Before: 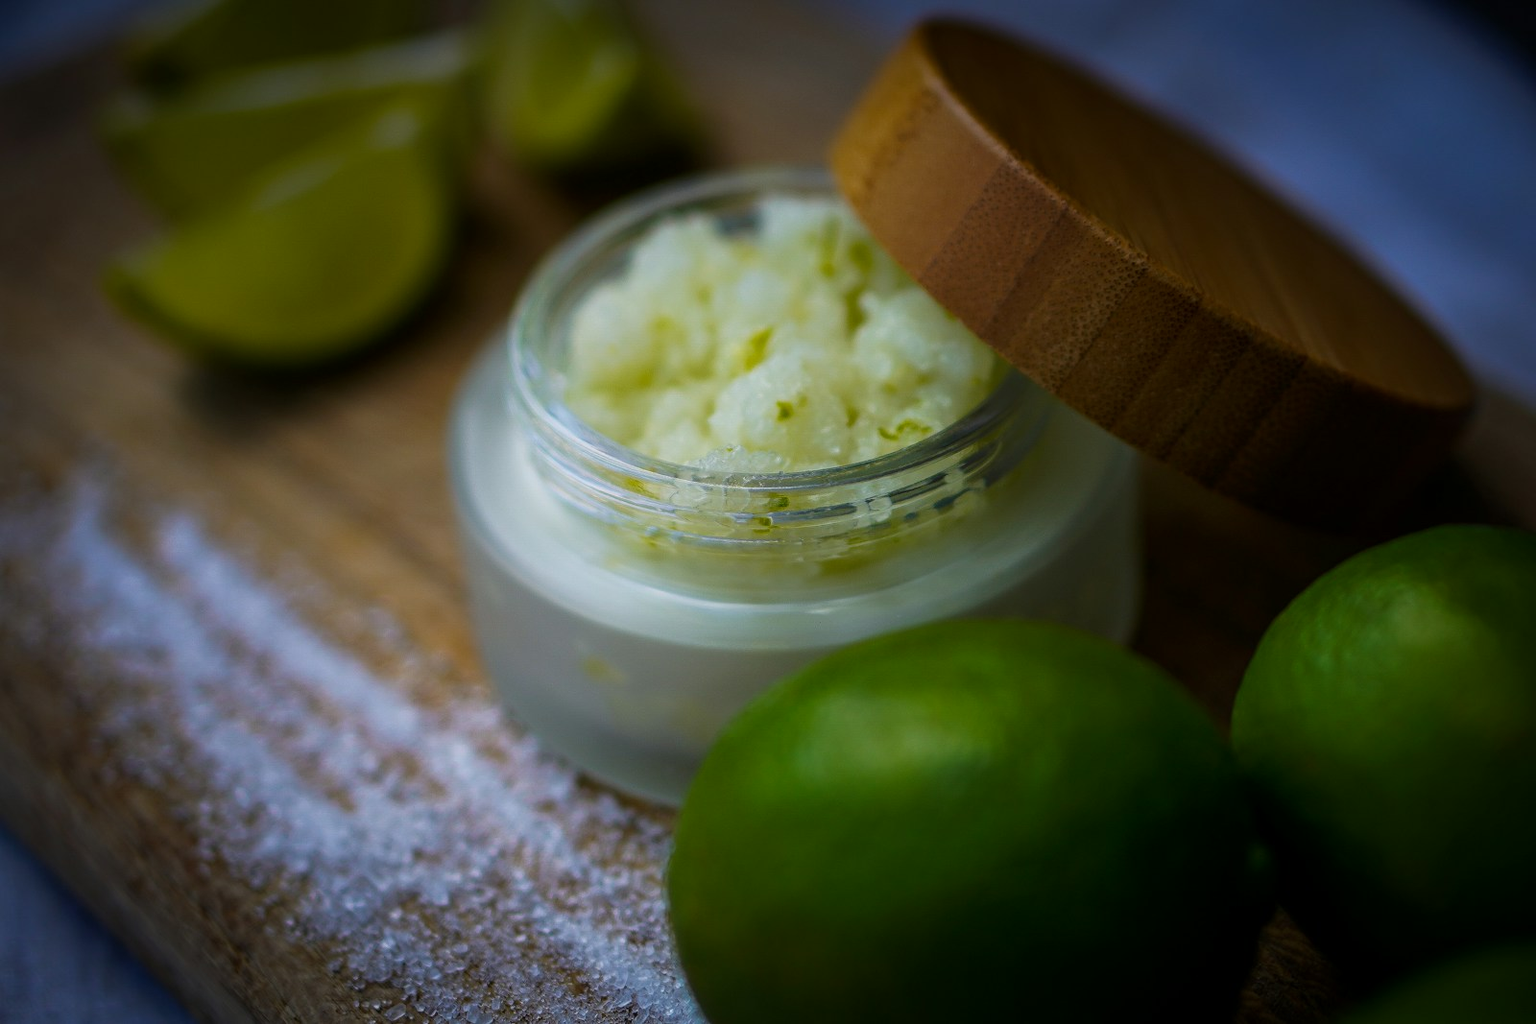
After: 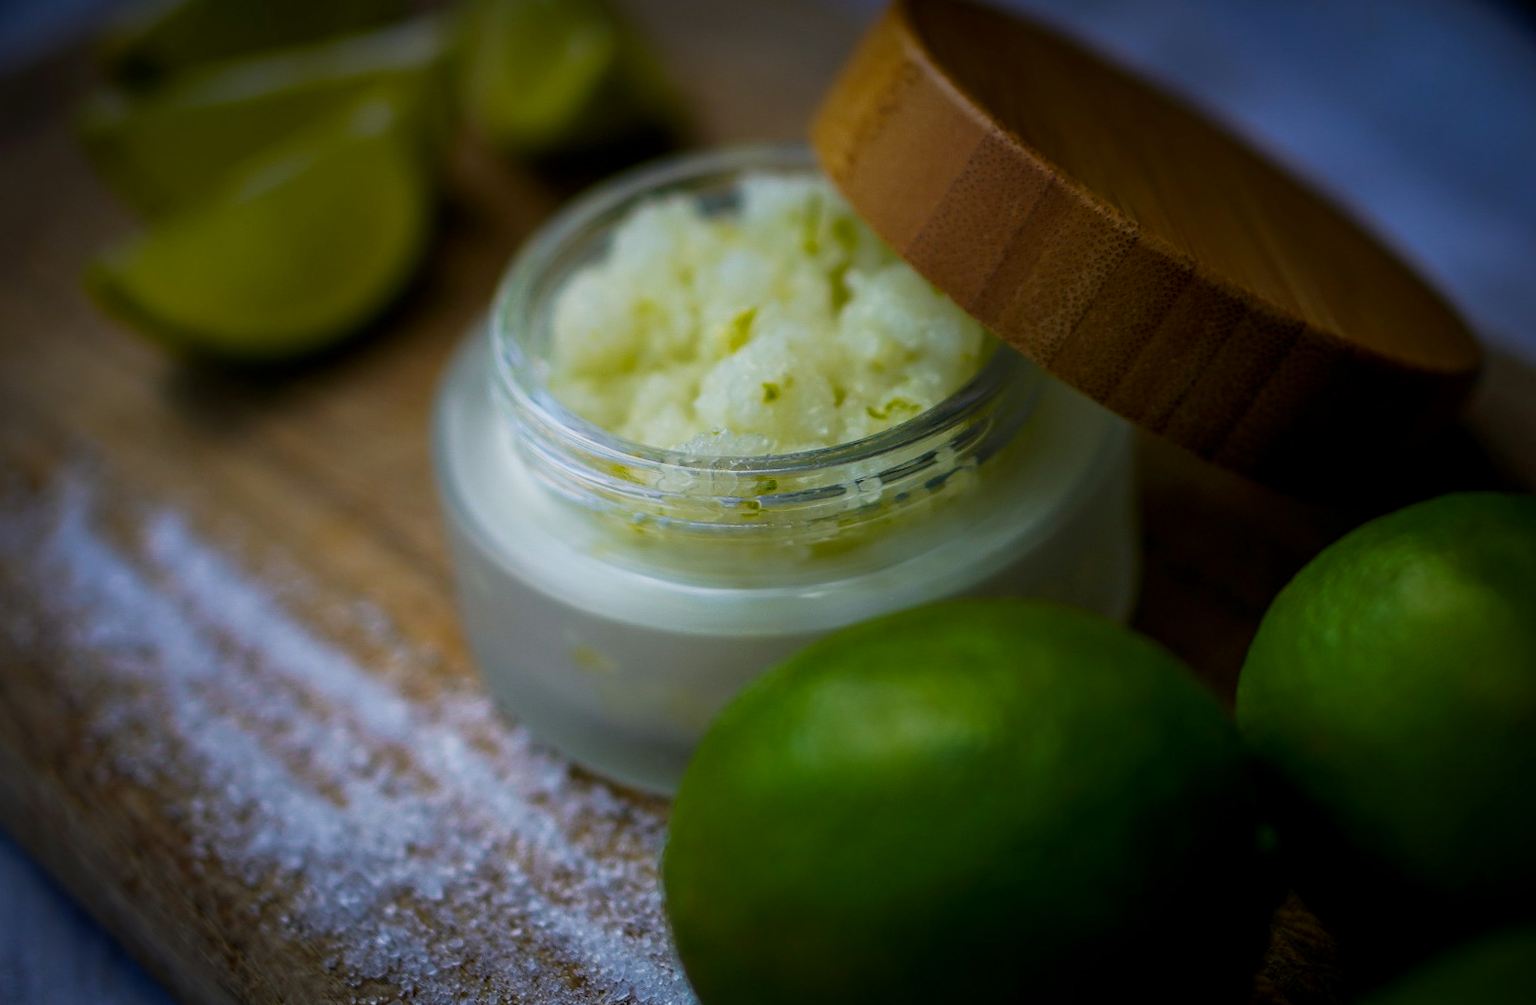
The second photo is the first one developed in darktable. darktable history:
exposure: black level correction 0.002, compensate highlight preservation false
rotate and perspective: rotation -1.32°, lens shift (horizontal) -0.031, crop left 0.015, crop right 0.985, crop top 0.047, crop bottom 0.982
